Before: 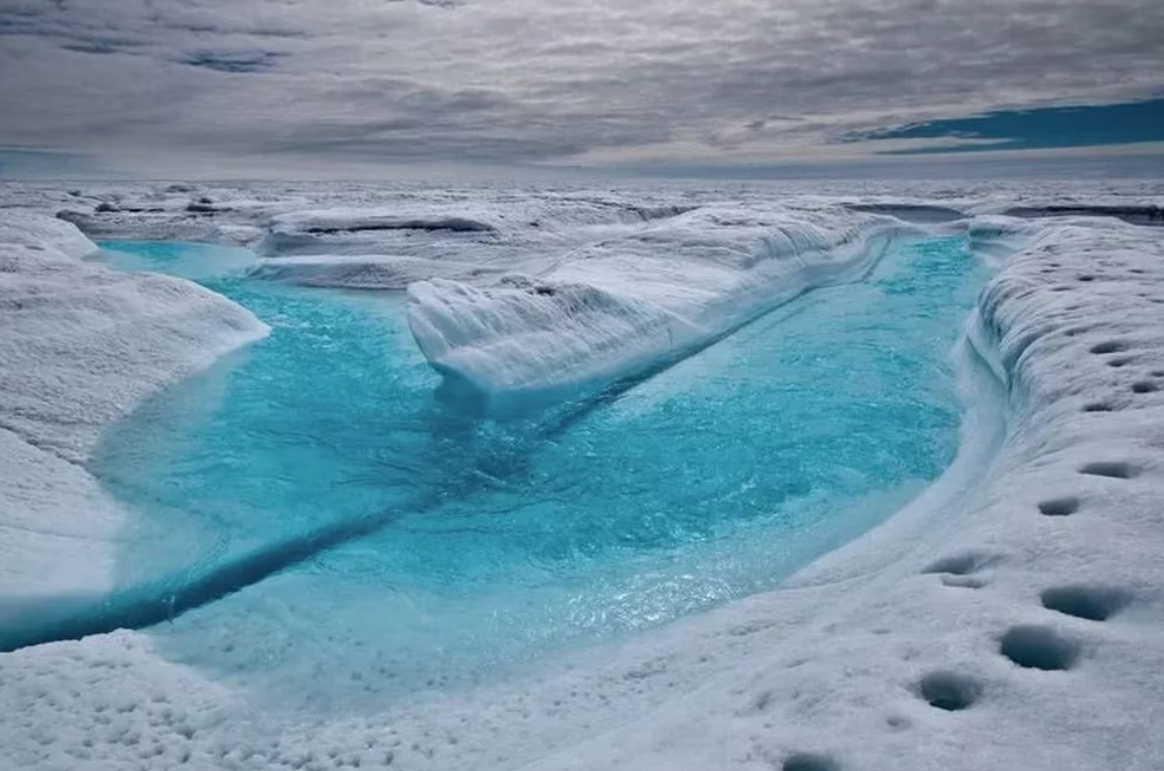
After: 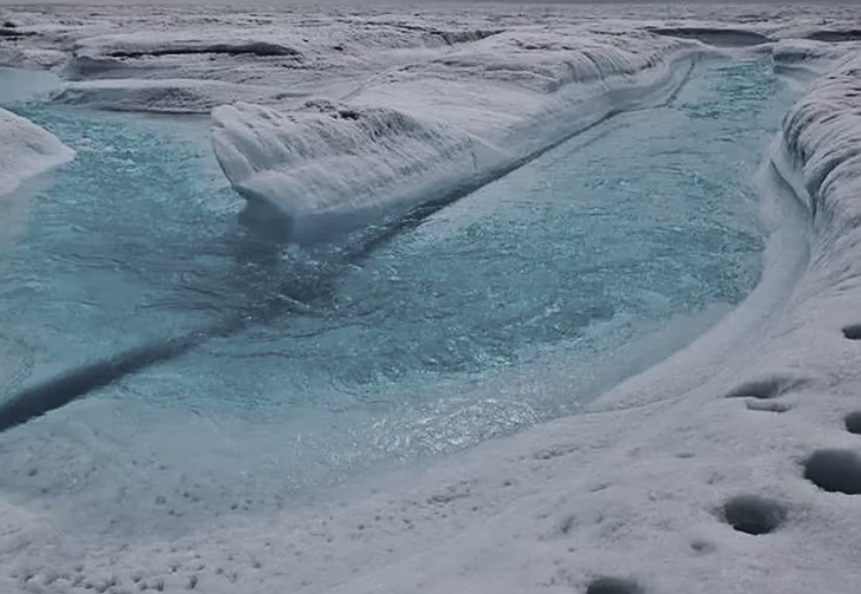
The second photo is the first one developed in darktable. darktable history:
crop: left 16.871%, top 22.857%, right 9.116%
sharpen: on, module defaults
exposure: black level correction -0.016, exposure -1.018 EV, compensate highlight preservation false
tone curve: curves: ch0 [(0, 0) (0.239, 0.248) (0.508, 0.606) (0.826, 0.855) (1, 0.945)]; ch1 [(0, 0) (0.401, 0.42) (0.442, 0.47) (0.492, 0.498) (0.511, 0.516) (0.555, 0.586) (0.681, 0.739) (1, 1)]; ch2 [(0, 0) (0.411, 0.433) (0.5, 0.504) (0.545, 0.574) (1, 1)], color space Lab, independent channels, preserve colors none
